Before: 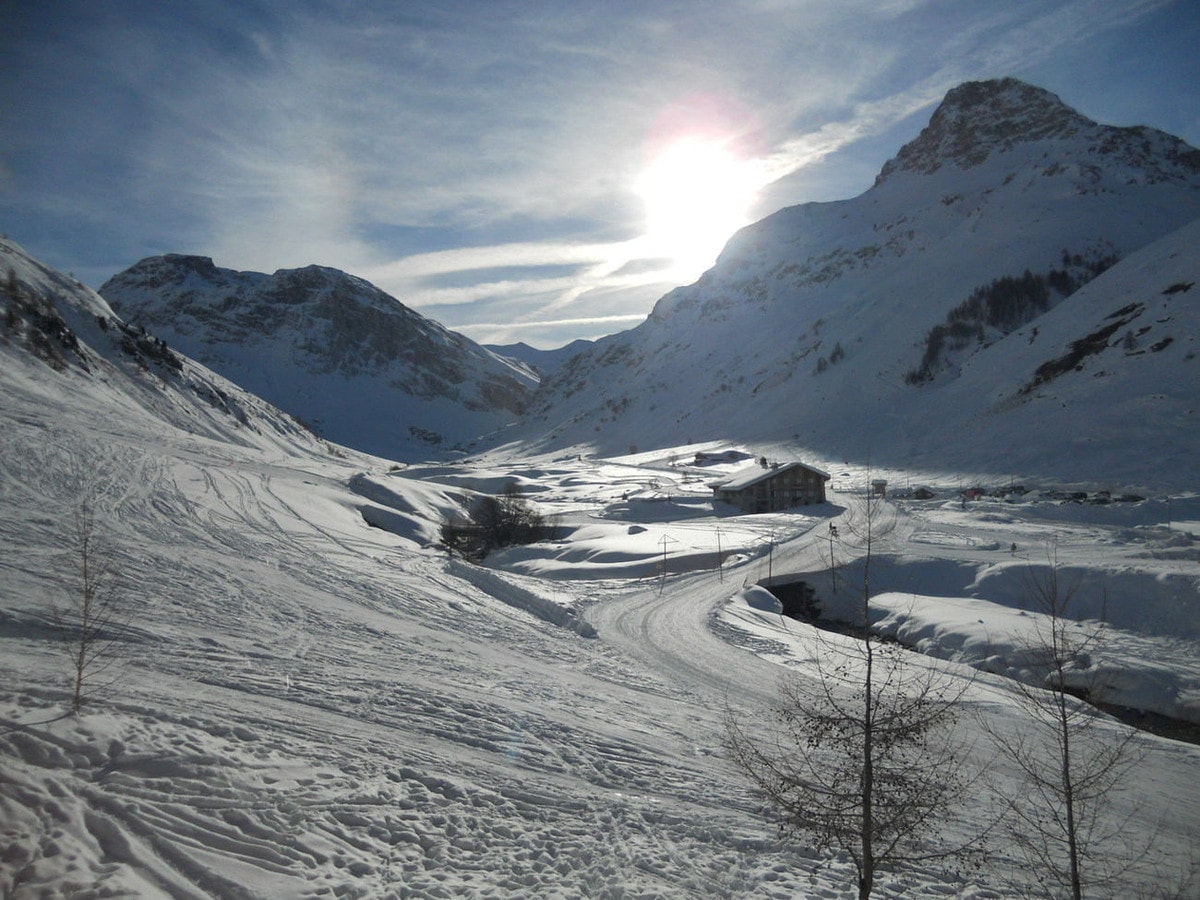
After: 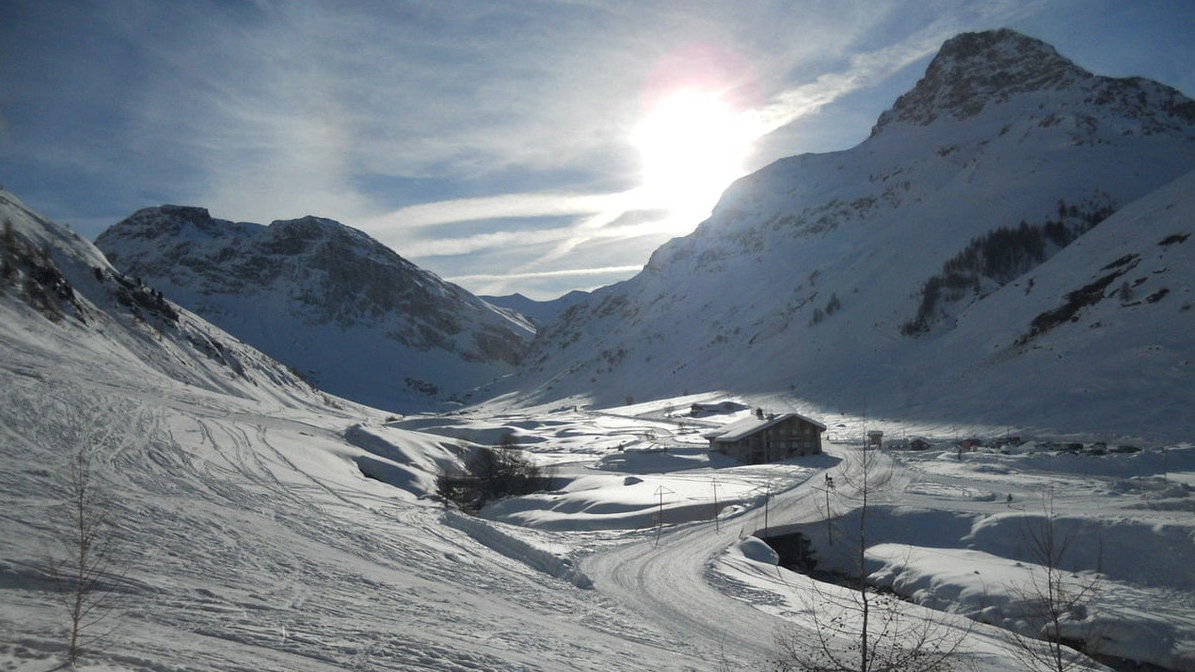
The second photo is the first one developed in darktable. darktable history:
crop: left 0.406%, top 5.478%, bottom 19.787%
